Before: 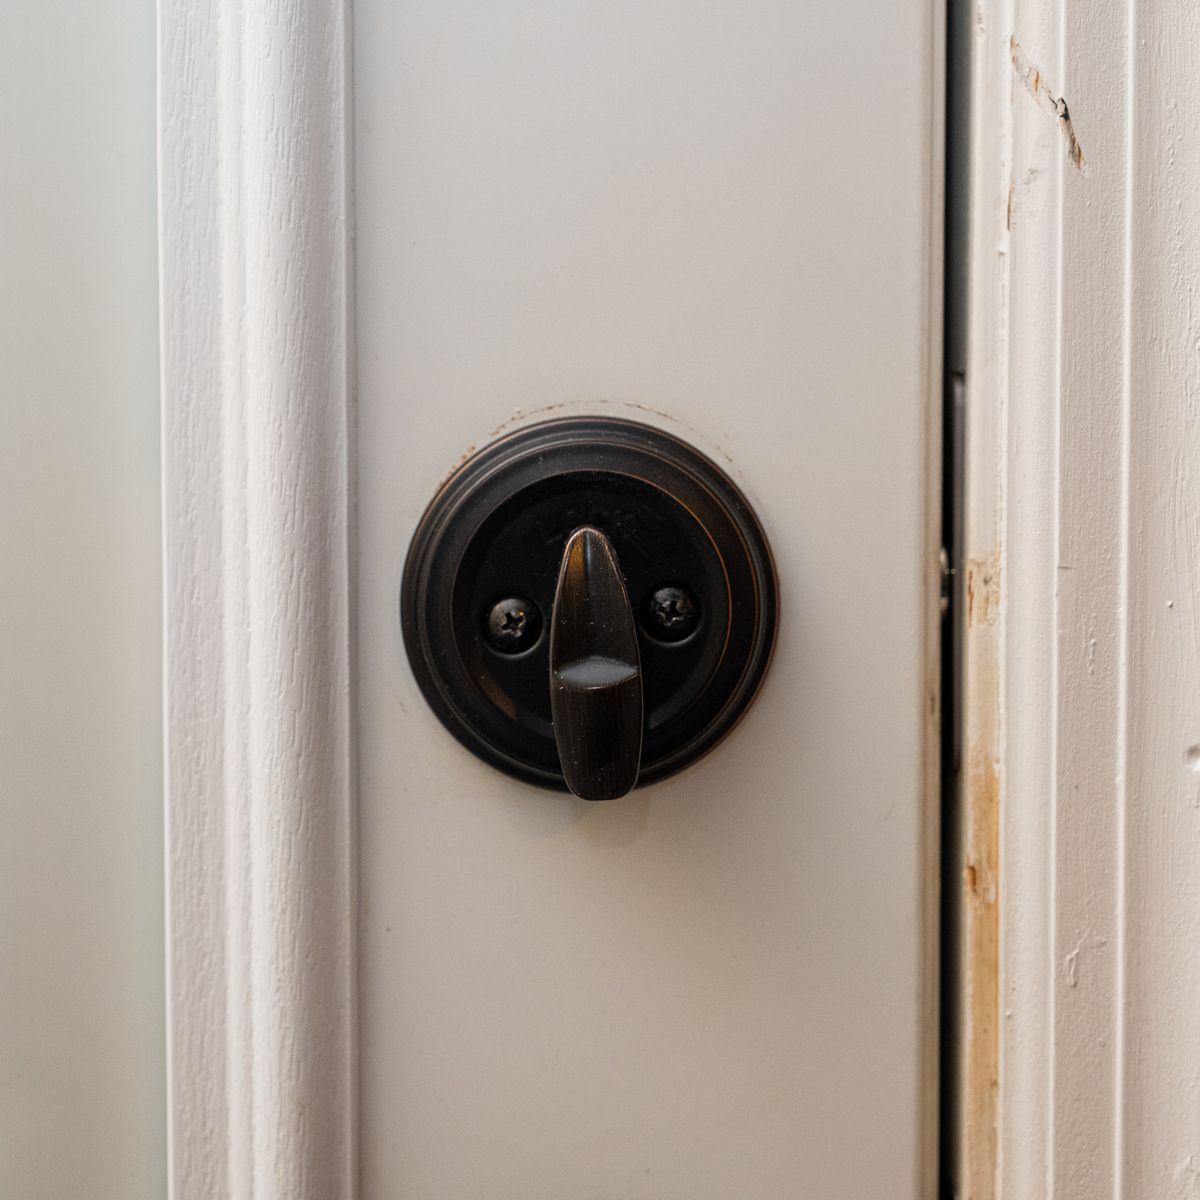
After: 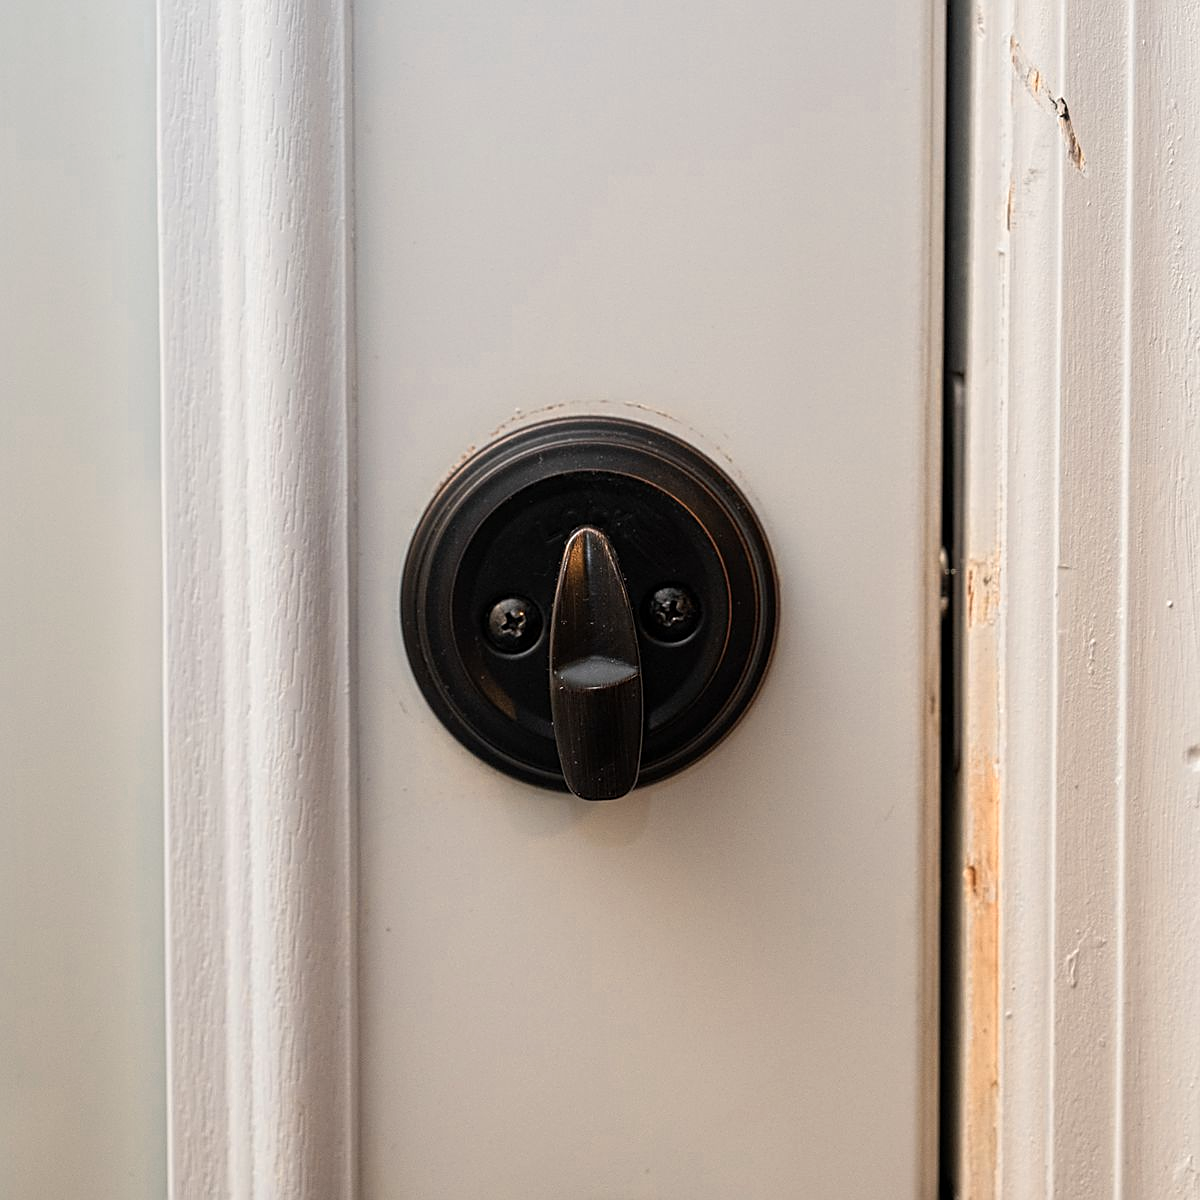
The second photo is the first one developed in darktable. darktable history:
sharpen: on, module defaults
color zones: curves: ch0 [(0.018, 0.548) (0.197, 0.654) (0.425, 0.447) (0.605, 0.658) (0.732, 0.579)]; ch1 [(0.105, 0.531) (0.224, 0.531) (0.386, 0.39) (0.618, 0.456) (0.732, 0.456) (0.956, 0.421)]; ch2 [(0.039, 0.583) (0.215, 0.465) (0.399, 0.544) (0.465, 0.548) (0.614, 0.447) (0.724, 0.43) (0.882, 0.623) (0.956, 0.632)]
